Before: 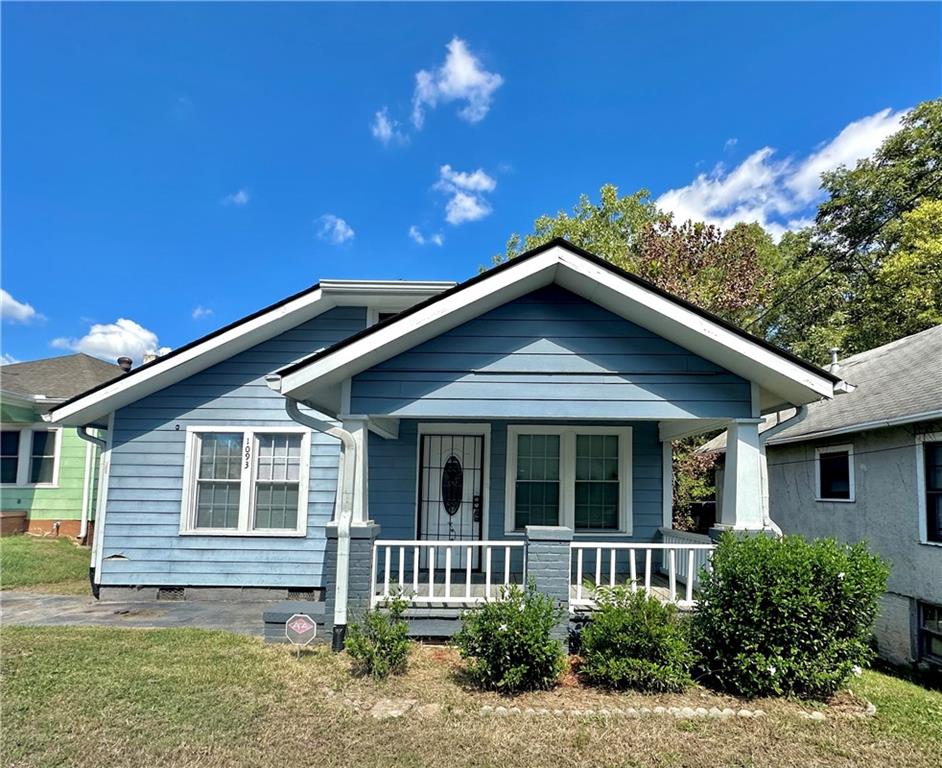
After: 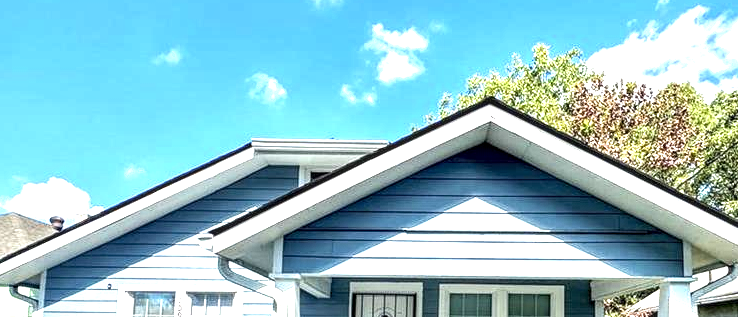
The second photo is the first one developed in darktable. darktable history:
local contrast: highlights 79%, shadows 56%, detail 174%, midtone range 0.431
crop: left 7.3%, top 18.443%, right 14.282%, bottom 40.243%
tone equalizer: edges refinement/feathering 500, mask exposure compensation -1.57 EV, preserve details no
shadows and highlights: shadows 0.522, highlights 38.53
exposure: black level correction 0, exposure 1.383 EV, compensate highlight preservation false
